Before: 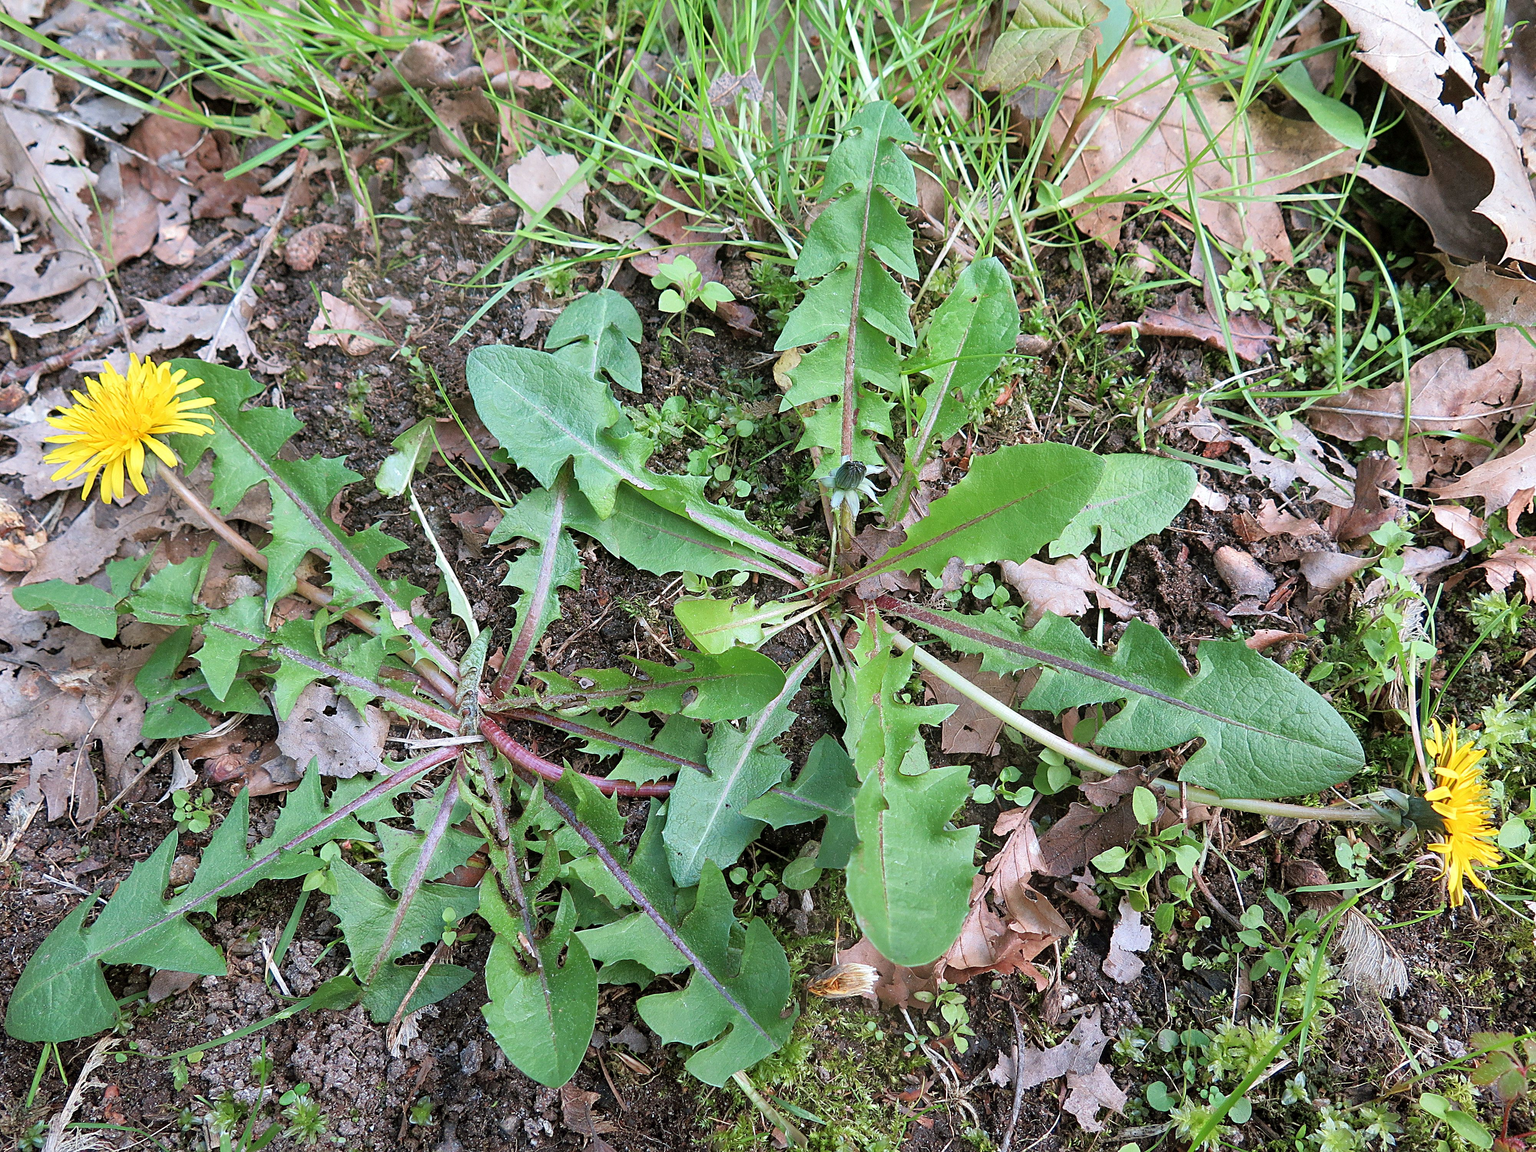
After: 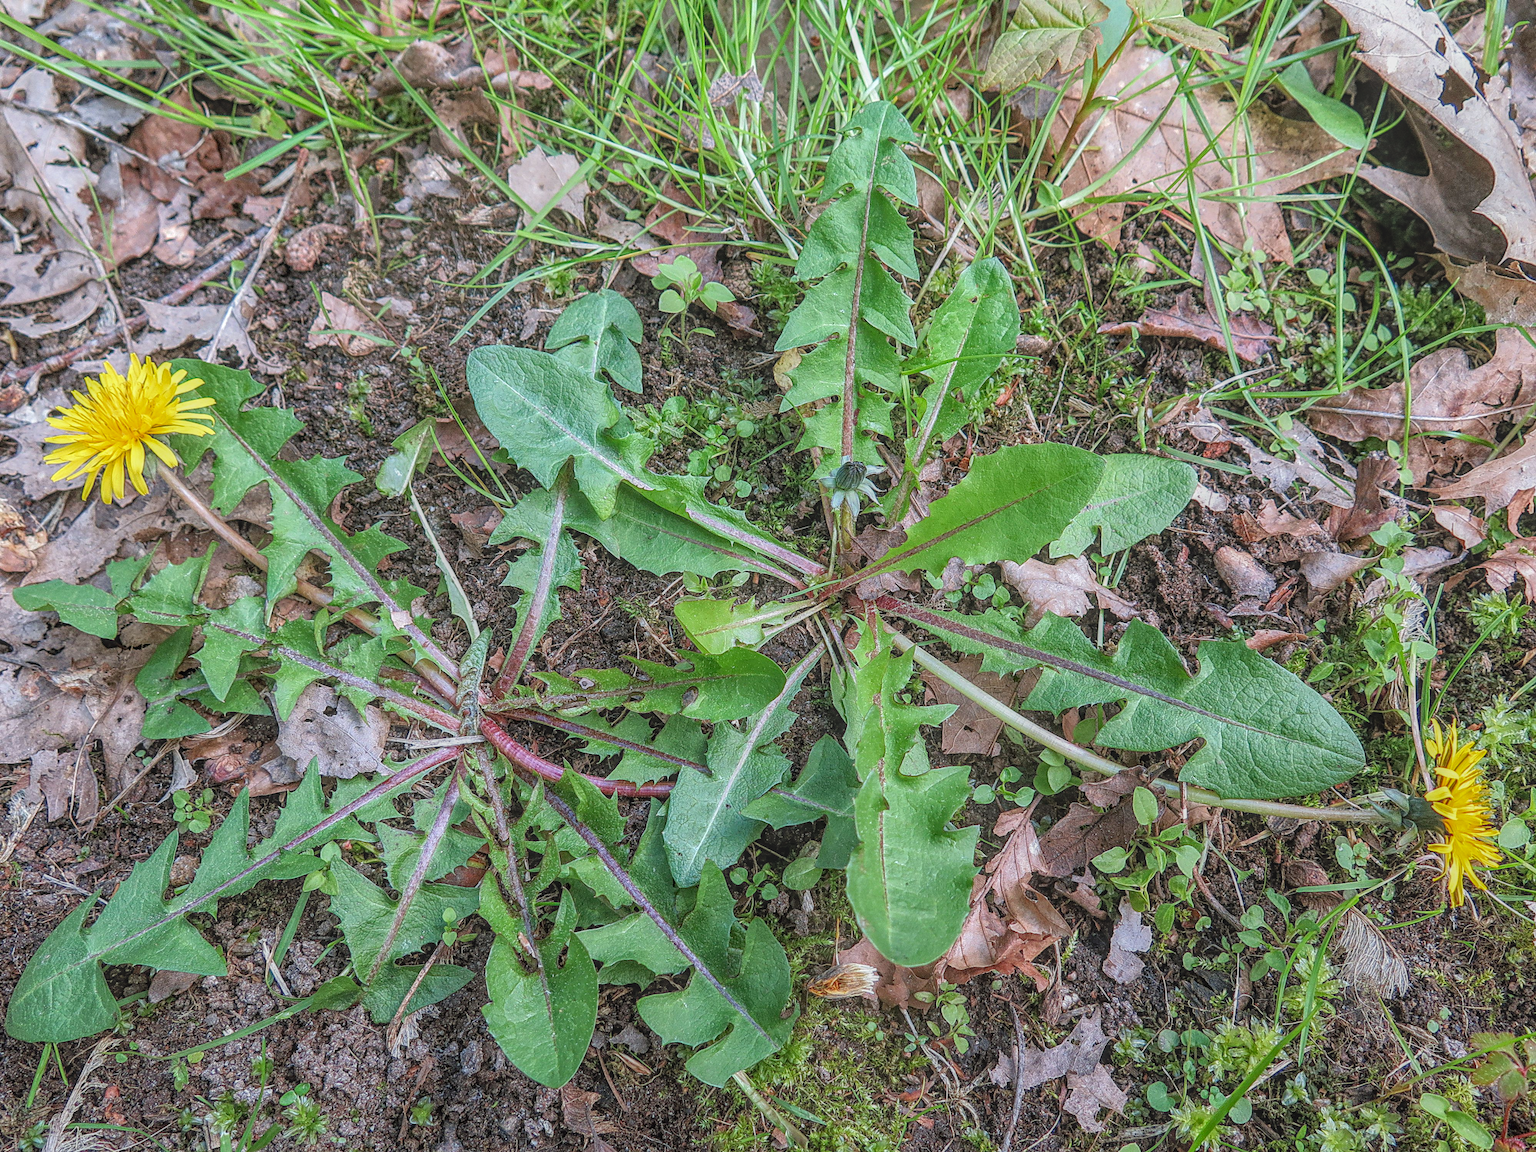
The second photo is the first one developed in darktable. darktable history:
local contrast: highlights 20%, shadows 31%, detail 201%, midtone range 0.2
